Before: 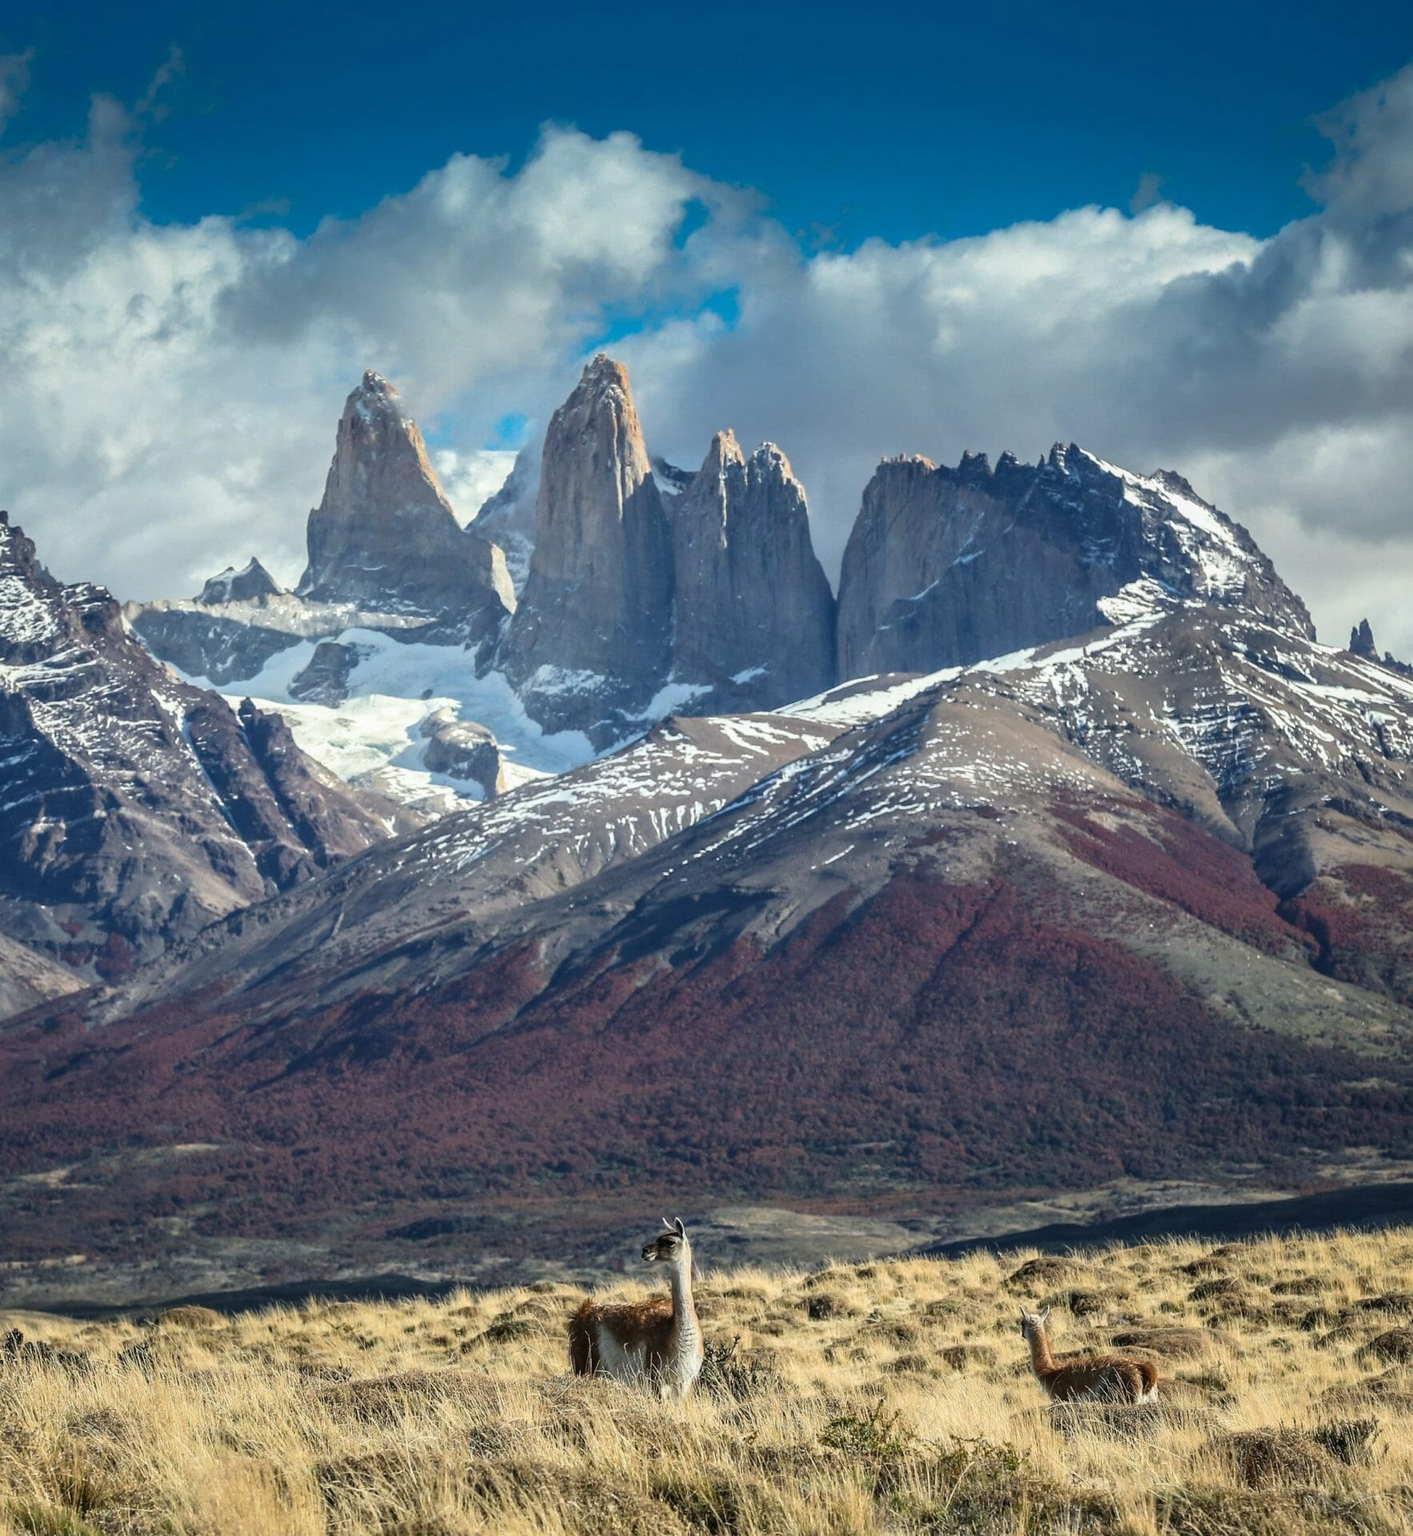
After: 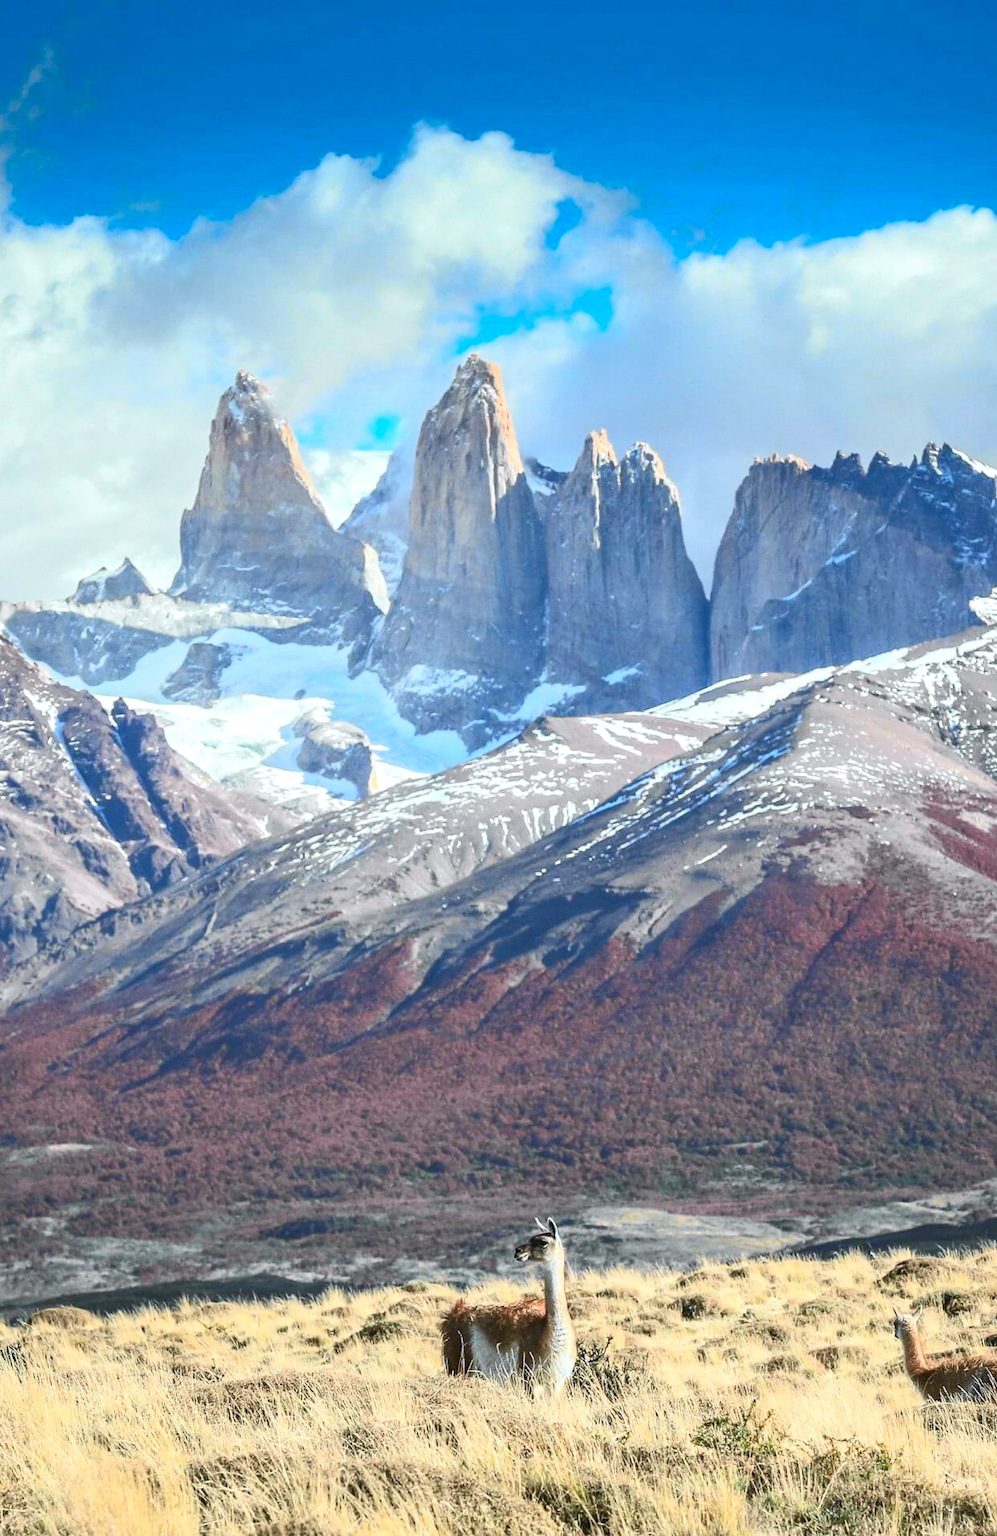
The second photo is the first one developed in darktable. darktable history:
tone curve: curves: ch0 [(0, 0.026) (0.181, 0.223) (0.405, 0.46) (0.456, 0.528) (0.634, 0.728) (0.877, 0.89) (0.984, 0.935)]; ch1 [(0, 0) (0.443, 0.43) (0.492, 0.488) (0.566, 0.579) (0.595, 0.625) (0.65, 0.657) (0.696, 0.725) (1, 1)]; ch2 [(0, 0) (0.33, 0.301) (0.421, 0.443) (0.447, 0.489) (0.495, 0.494) (0.537, 0.57) (0.586, 0.591) (0.663, 0.686) (1, 1)], color space Lab, independent channels, preserve colors none
exposure: black level correction 0, exposure 0.697 EV, compensate highlight preservation false
color calibration: illuminant as shot in camera, x 0.358, y 0.373, temperature 4628.91 K
crop and rotate: left 9.05%, right 20.301%
